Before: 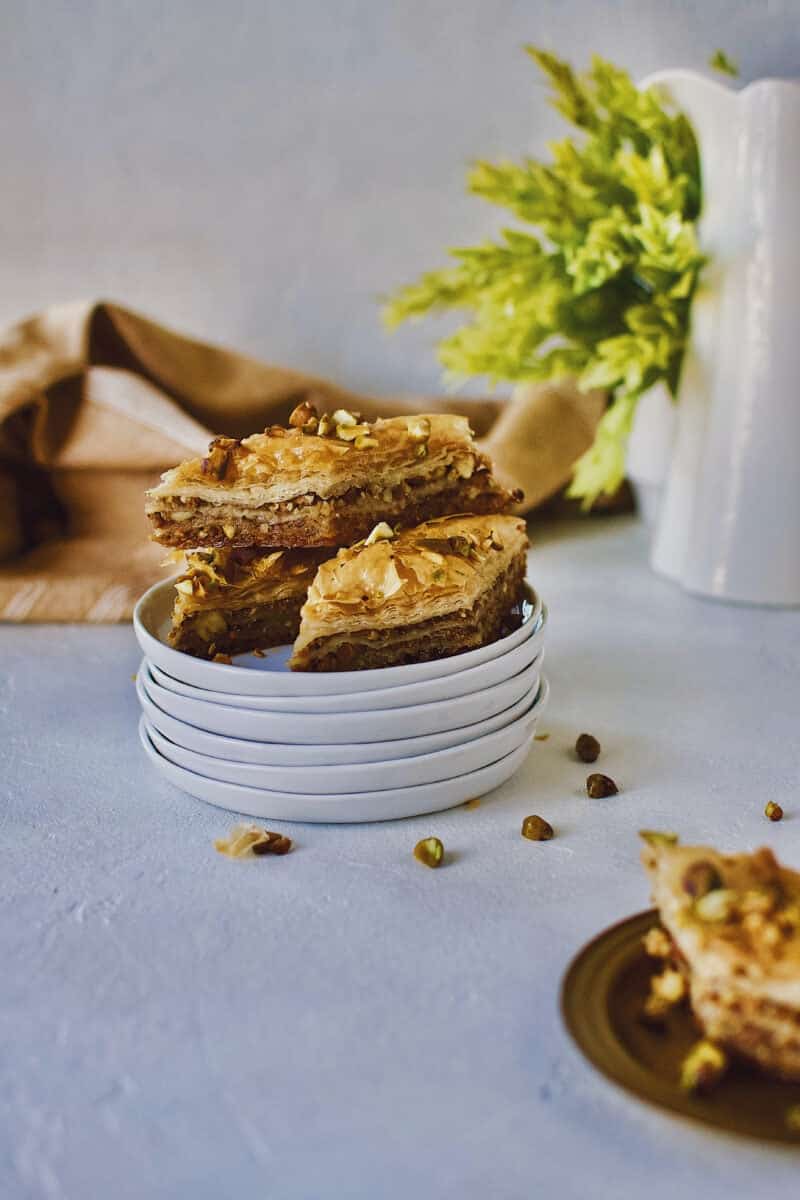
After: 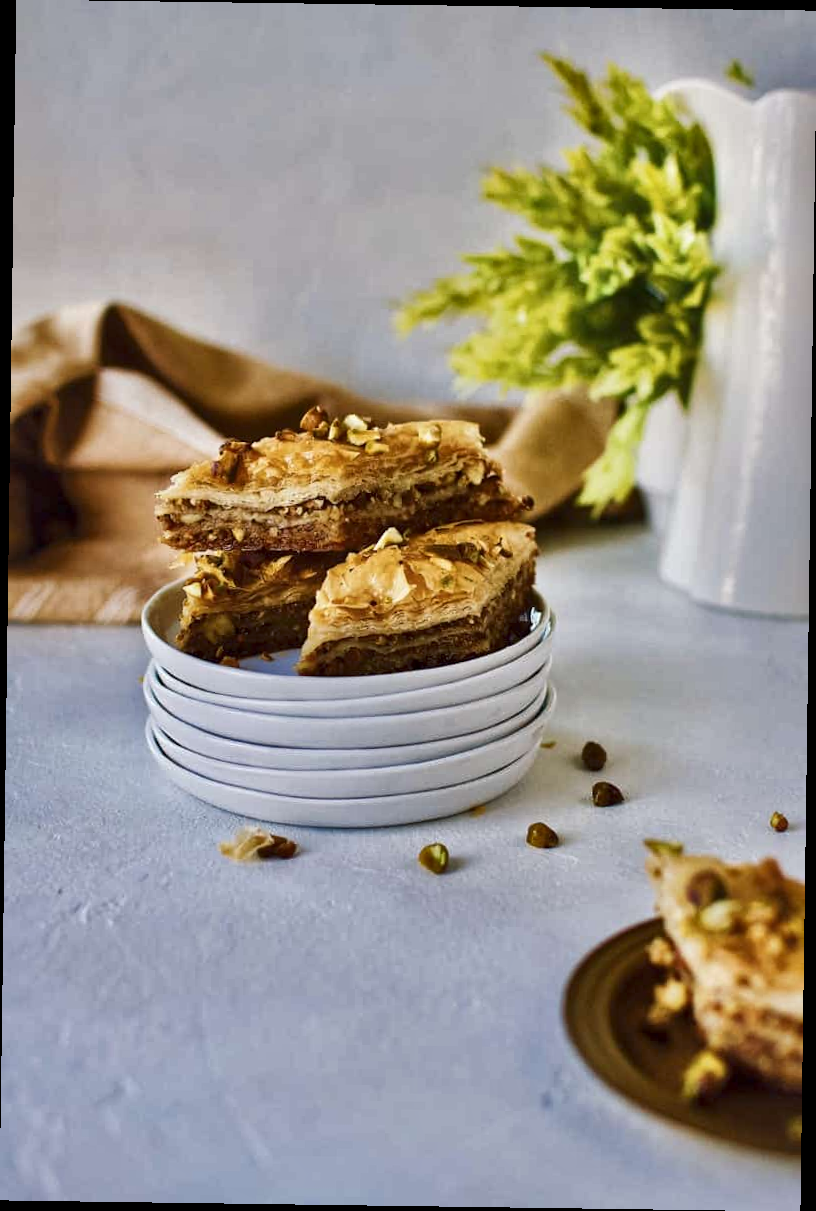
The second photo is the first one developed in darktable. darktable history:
rotate and perspective: rotation 0.8°, automatic cropping off
local contrast: mode bilateral grid, contrast 50, coarseness 50, detail 150%, midtone range 0.2
